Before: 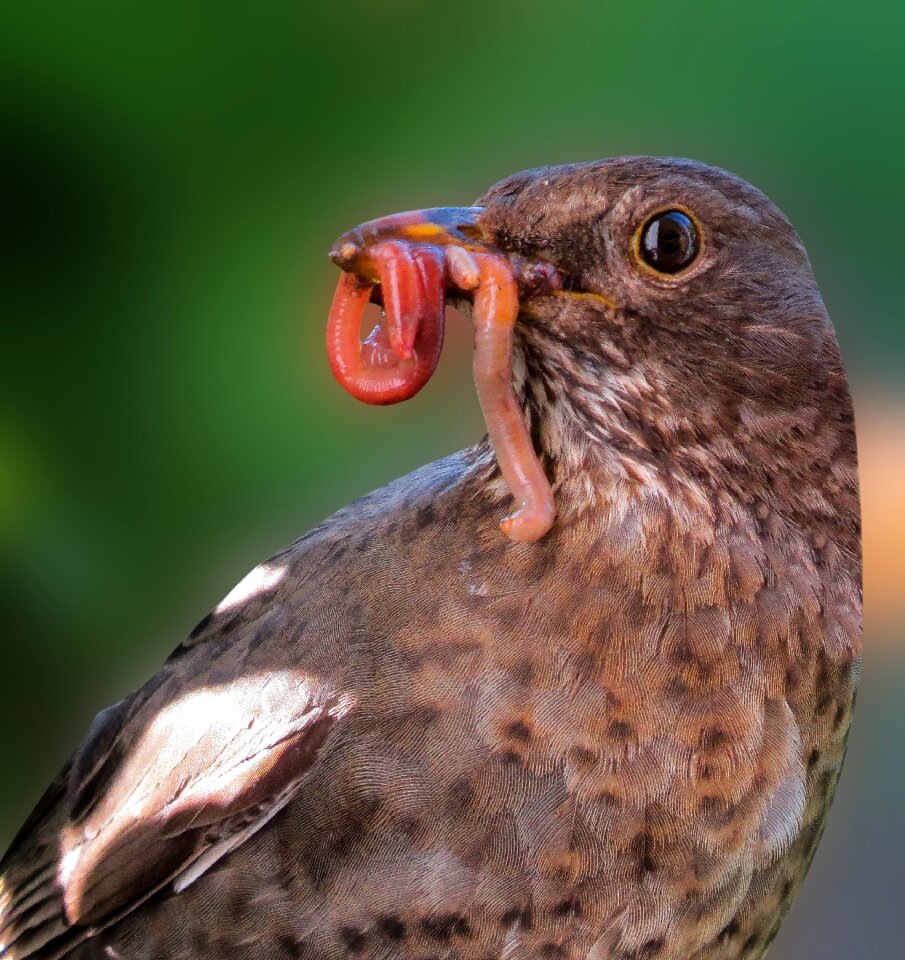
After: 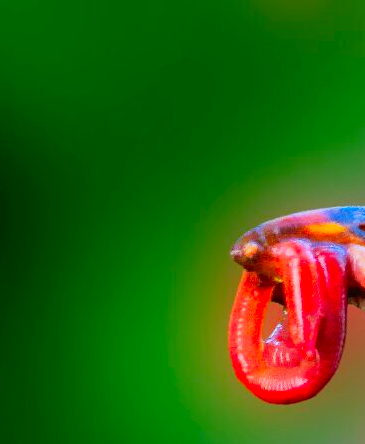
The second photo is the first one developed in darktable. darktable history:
crop and rotate: left 10.904%, top 0.108%, right 48.67%, bottom 53.583%
local contrast: detail 109%
contrast brightness saturation: saturation 0.518
base curve: curves: ch0 [(0, 0) (0.088, 0.125) (0.176, 0.251) (0.354, 0.501) (0.613, 0.749) (1, 0.877)], preserve colors none
